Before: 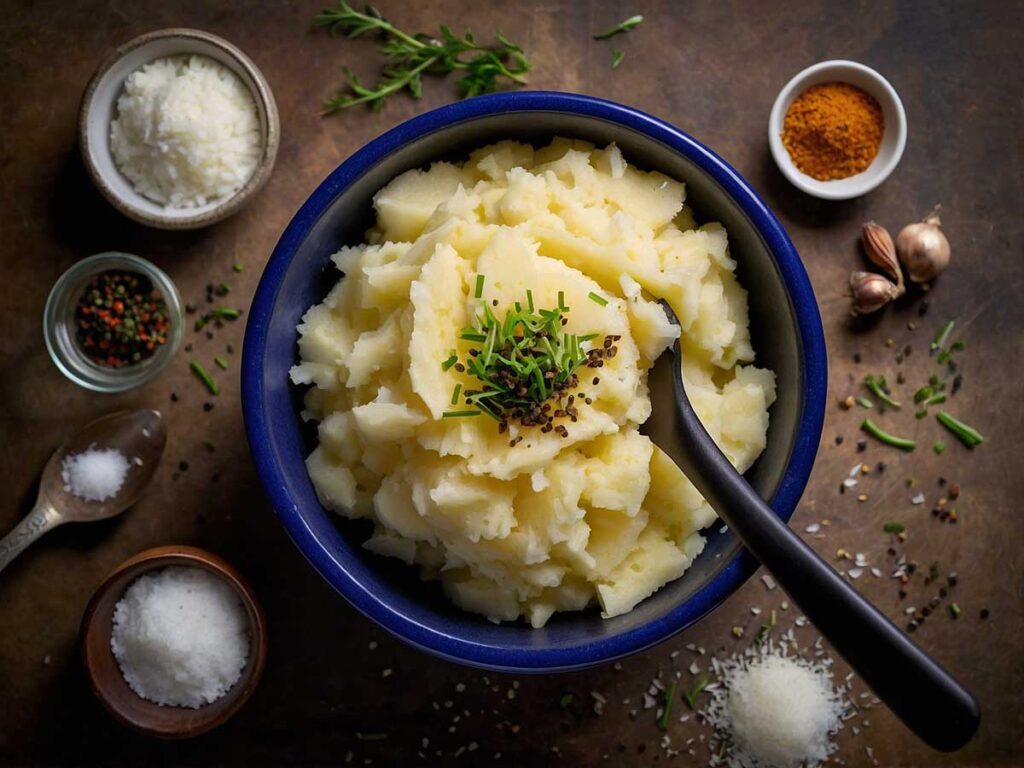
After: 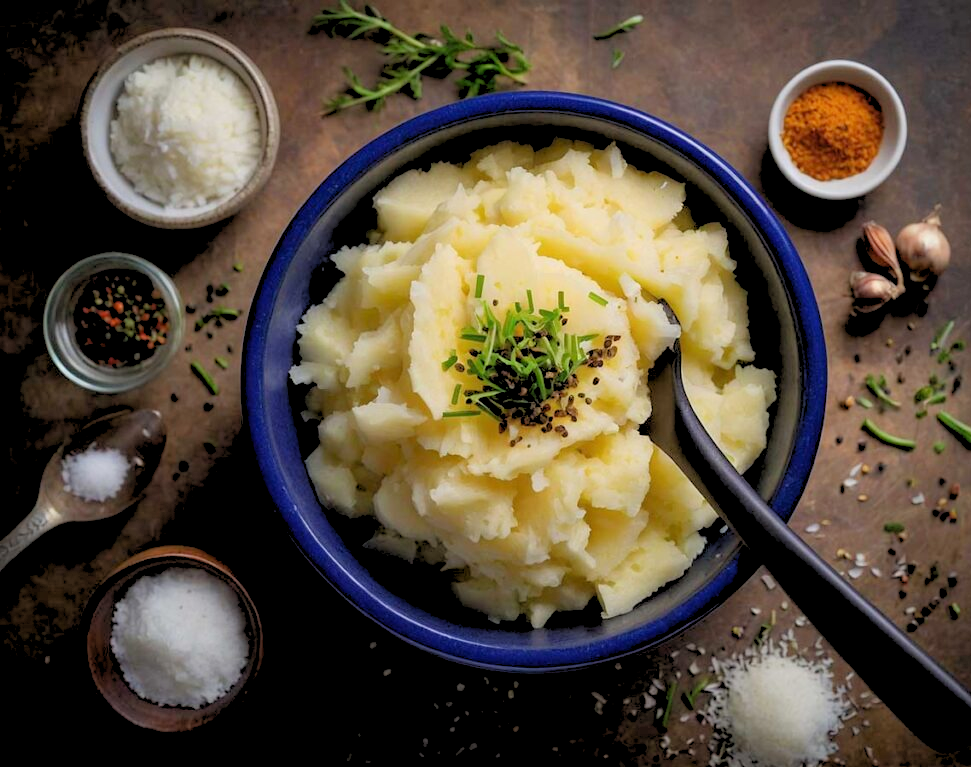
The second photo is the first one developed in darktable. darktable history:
rgb levels: preserve colors sum RGB, levels [[0.038, 0.433, 0.934], [0, 0.5, 1], [0, 0.5, 1]]
crop and rotate: right 5.167%
exposure: exposure 0.128 EV, compensate highlight preservation false
